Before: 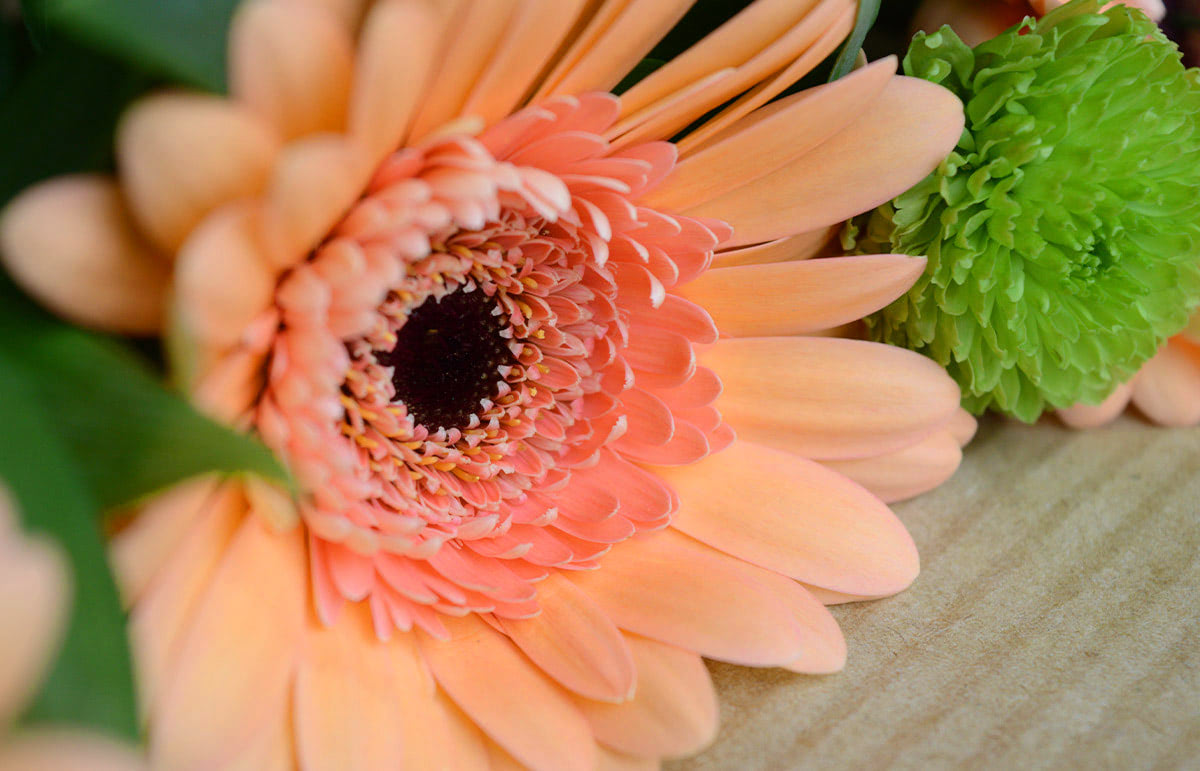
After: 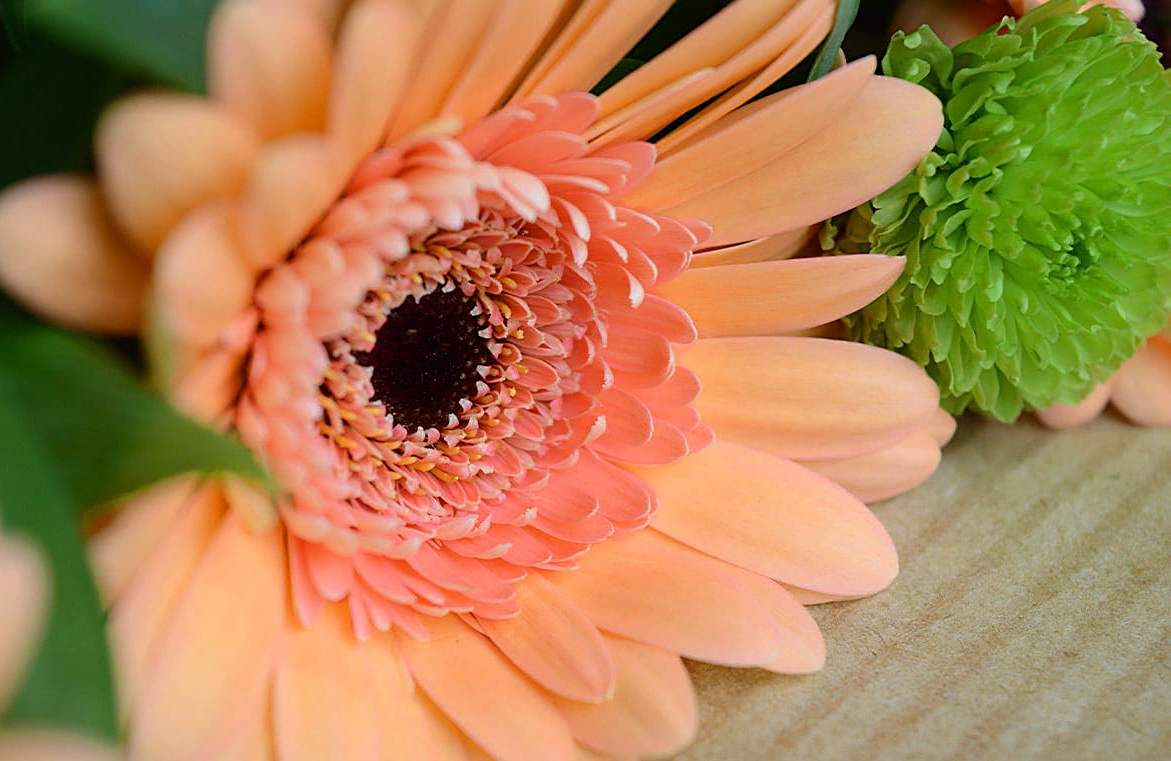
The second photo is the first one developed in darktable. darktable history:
crop and rotate: left 1.774%, right 0.633%, bottom 1.28%
sharpen: on, module defaults
velvia: strength 15%
